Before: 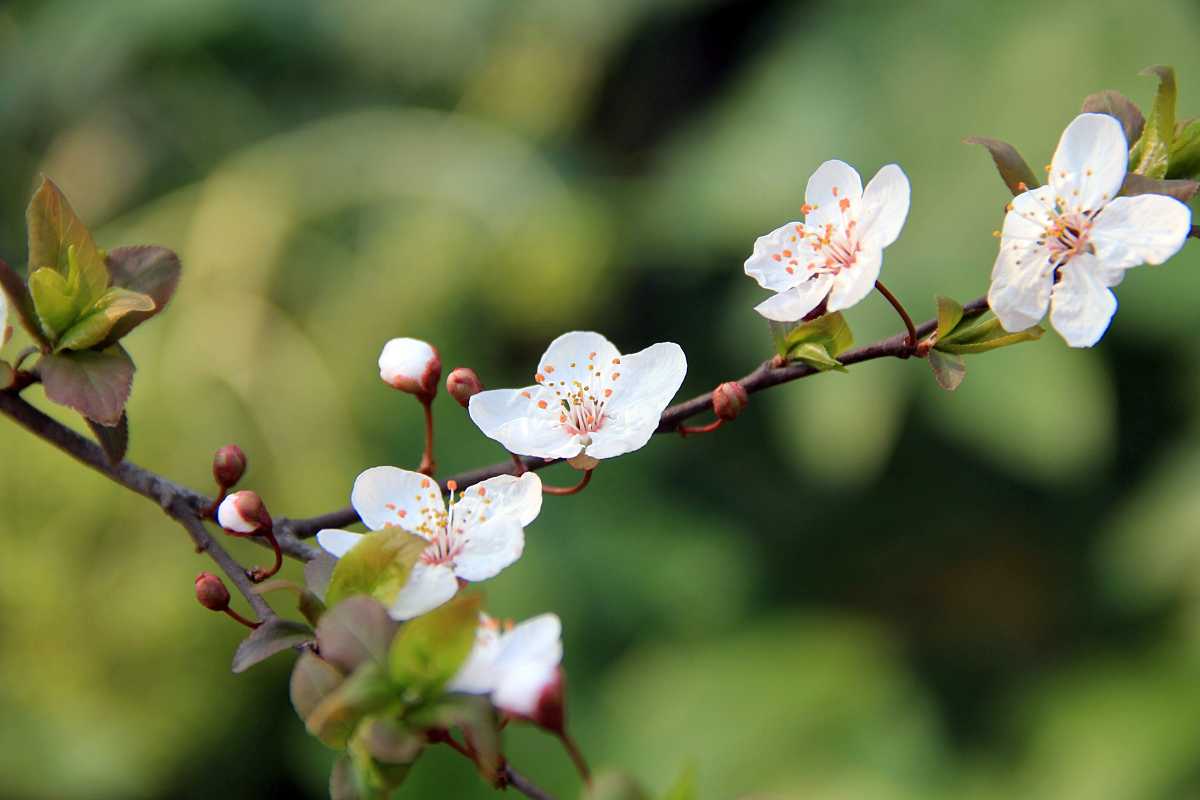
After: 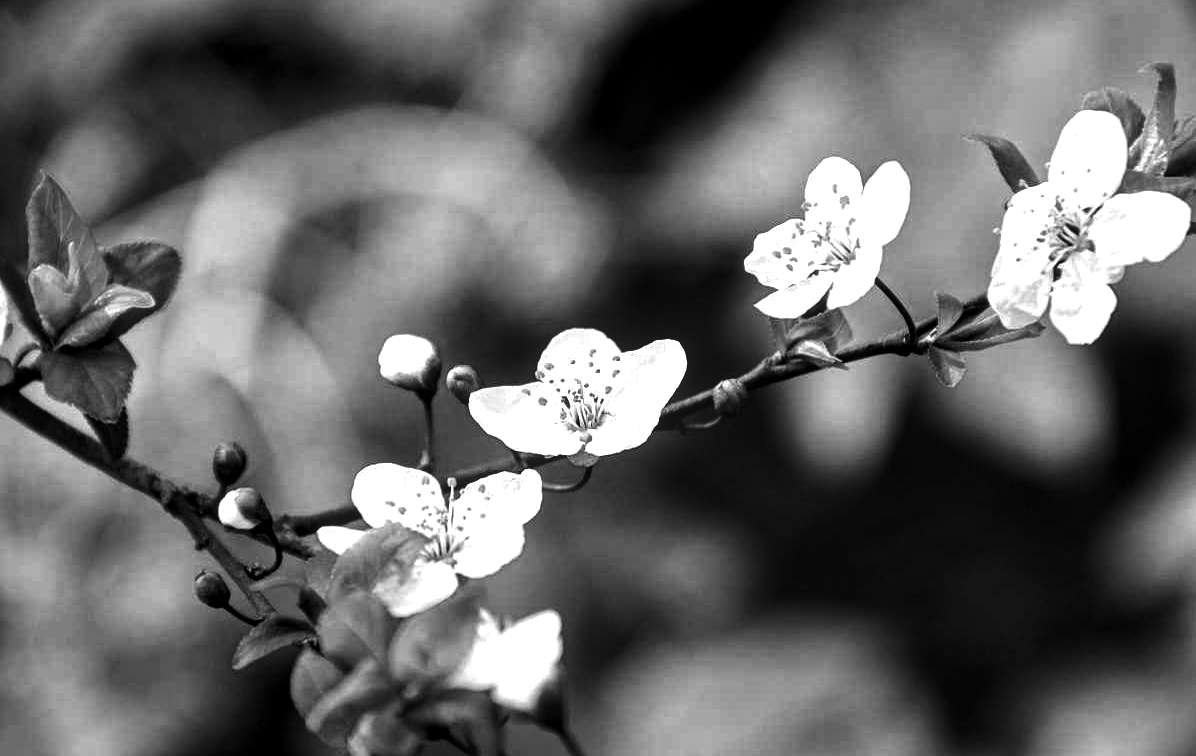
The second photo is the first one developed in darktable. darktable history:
tone equalizer: -8 EV -0.002 EV, -7 EV 0.005 EV, -6 EV -0.009 EV, -5 EV 0.011 EV, -4 EV -0.012 EV, -3 EV 0.007 EV, -2 EV -0.062 EV, -1 EV -0.293 EV, +0 EV -0.582 EV, smoothing diameter 2%, edges refinement/feathering 20, mask exposure compensation -1.57 EV, filter diffusion 5
crop: top 0.448%, right 0.264%, bottom 5.045%
contrast brightness saturation: contrast 0.09, brightness -0.59, saturation 0.17
local contrast: detail 130%
monochrome: on, module defaults
color correction: highlights a* 0.162, highlights b* 29.53, shadows a* -0.162, shadows b* 21.09
exposure: black level correction -0.002, exposure 1.115 EV, compensate highlight preservation false
